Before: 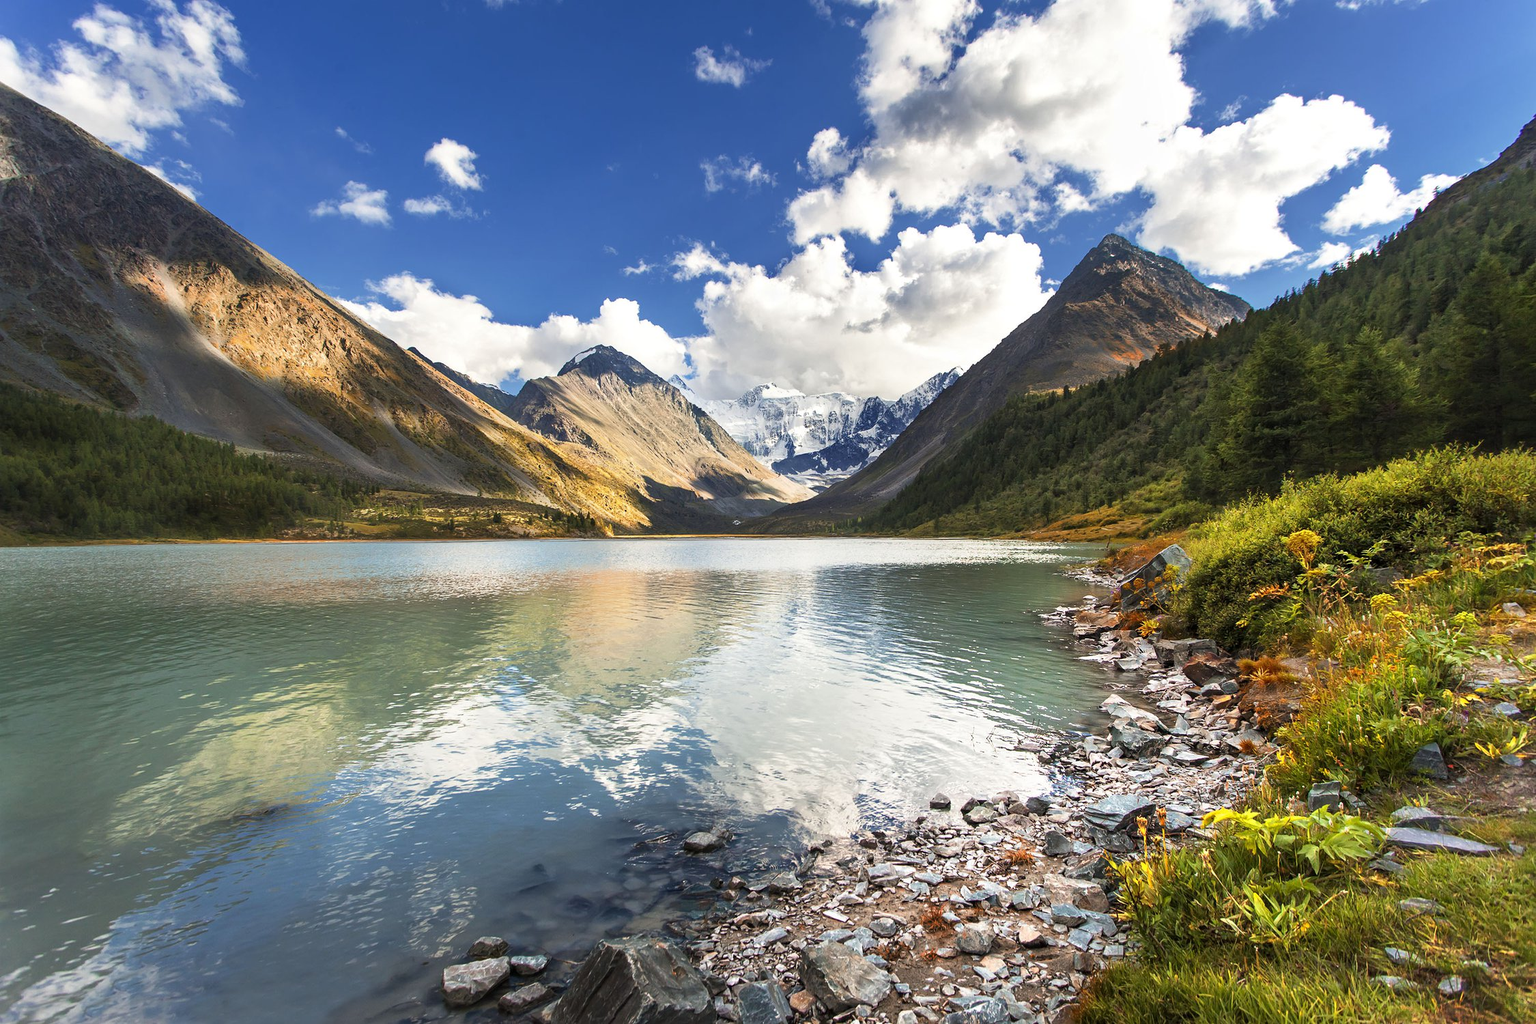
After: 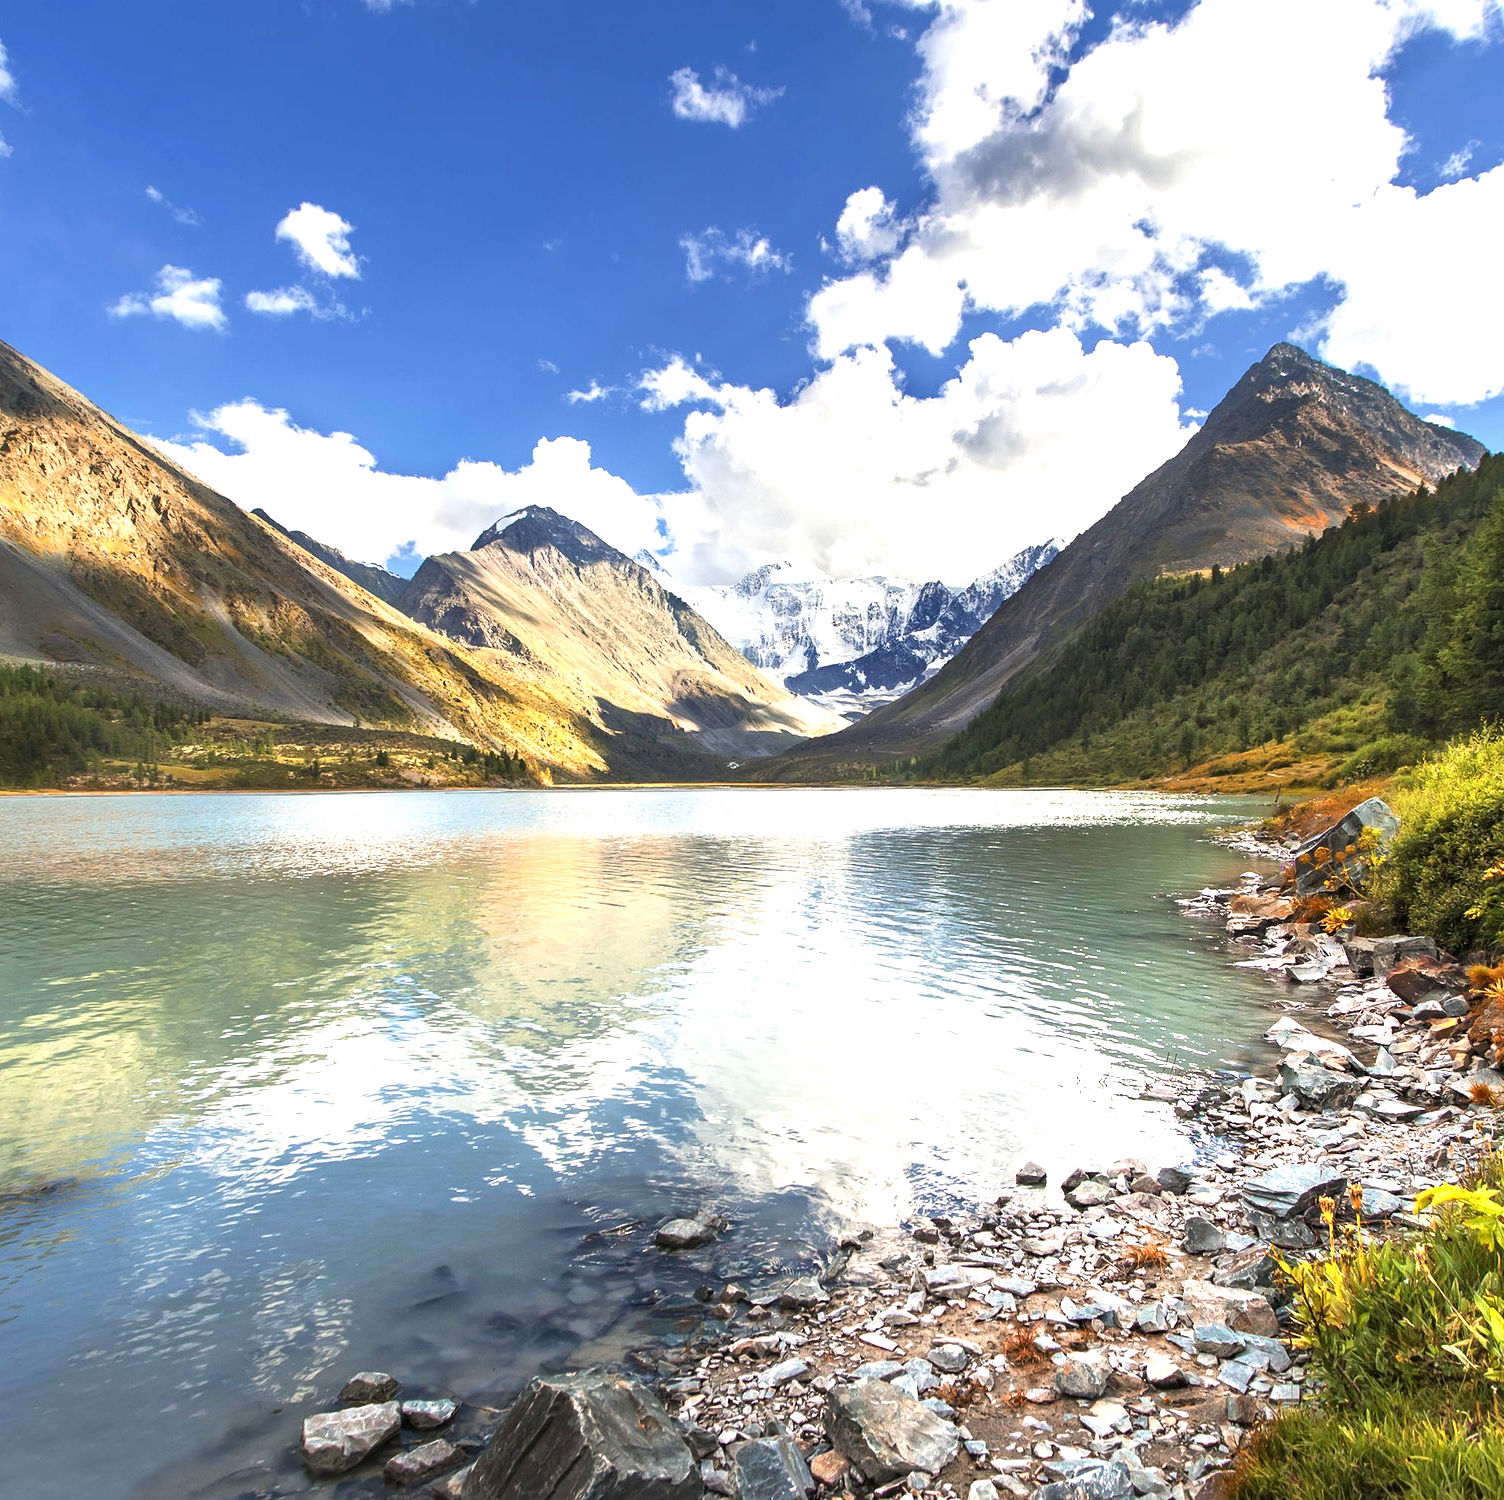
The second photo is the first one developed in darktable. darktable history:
crop: left 15.394%, right 17.745%
exposure: black level correction 0, exposure 0.695 EV, compensate highlight preservation false
